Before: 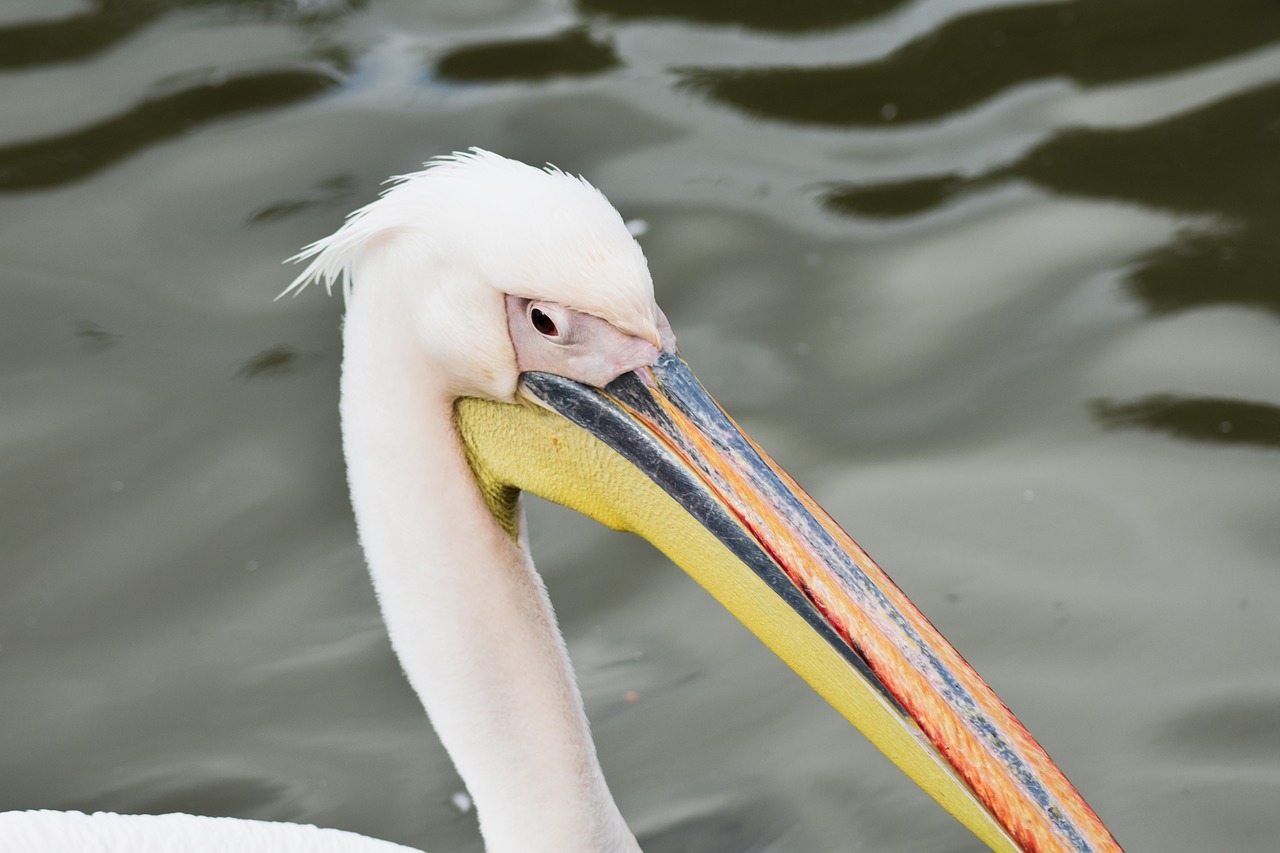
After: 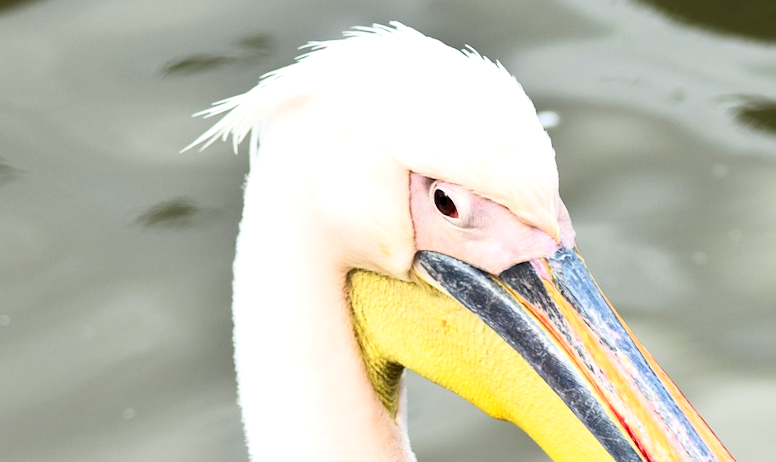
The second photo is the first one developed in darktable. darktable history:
contrast brightness saturation: contrast 0.196, brightness 0.166, saturation 0.223
crop and rotate: angle -6.23°, left 2.146%, top 7.068%, right 27.671%, bottom 30.224%
exposure: black level correction 0.001, exposure 0.499 EV, compensate highlight preservation false
